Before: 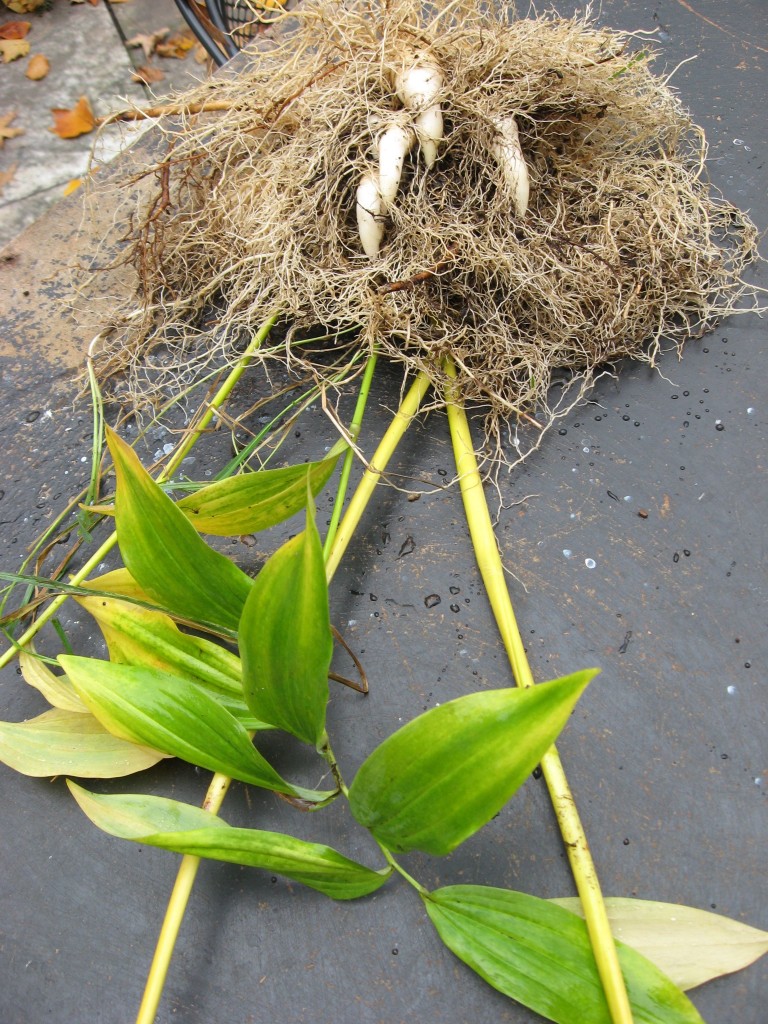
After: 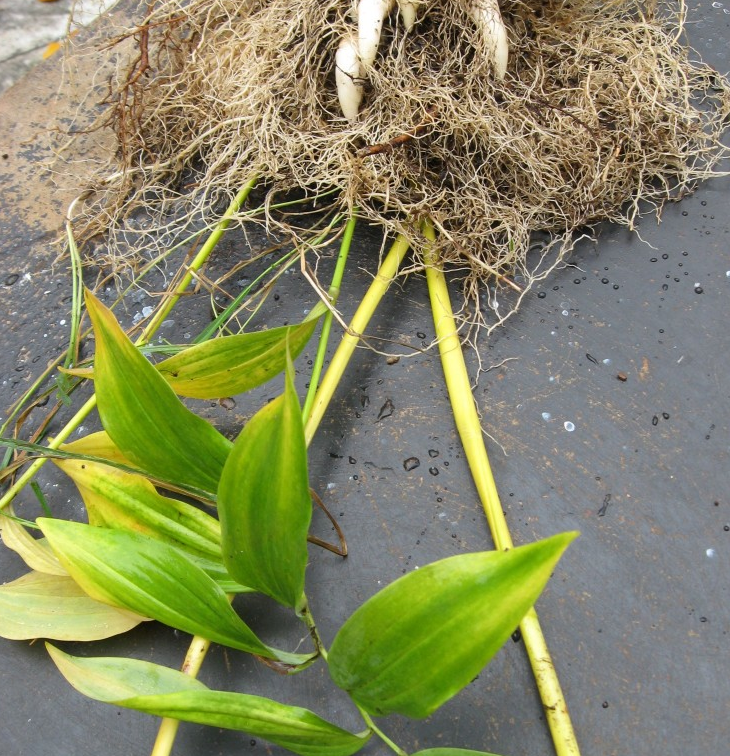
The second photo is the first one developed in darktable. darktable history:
crop and rotate: left 2.85%, top 13.435%, right 1.989%, bottom 12.652%
